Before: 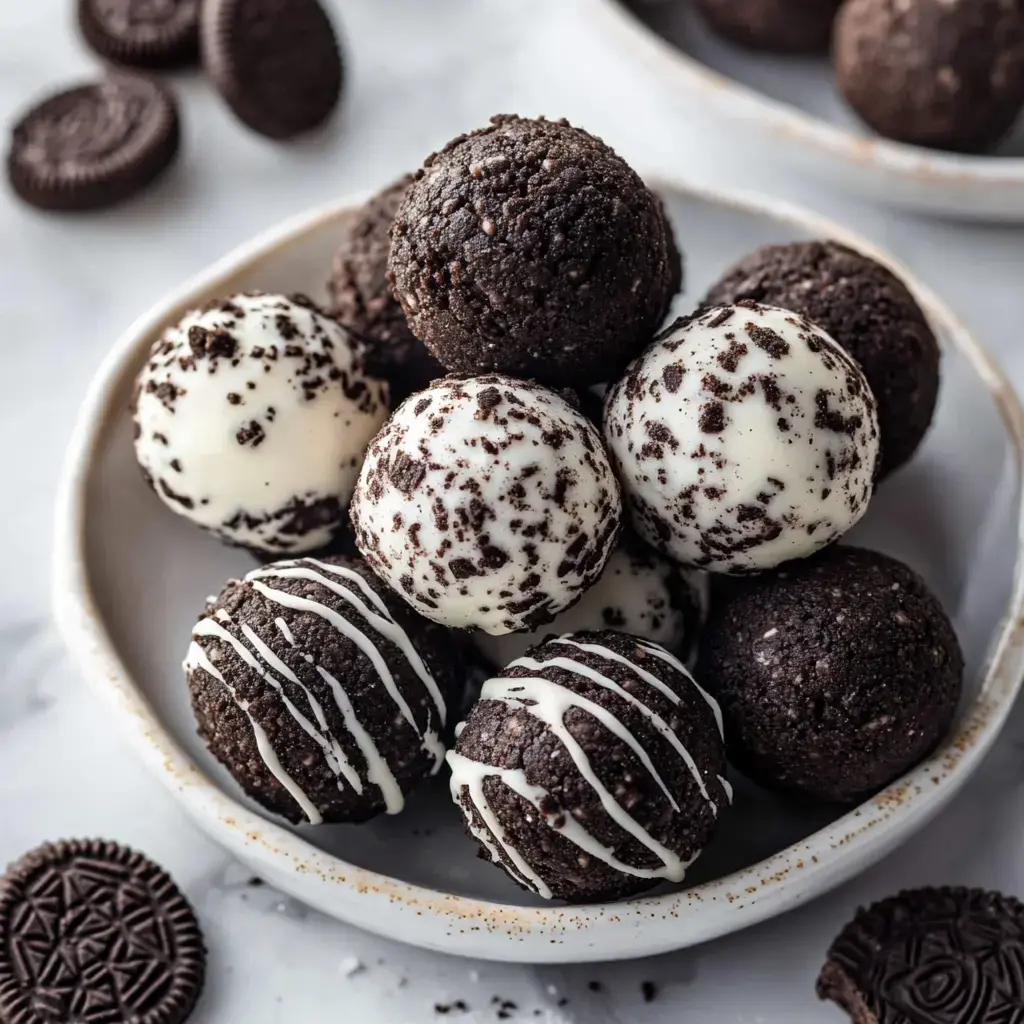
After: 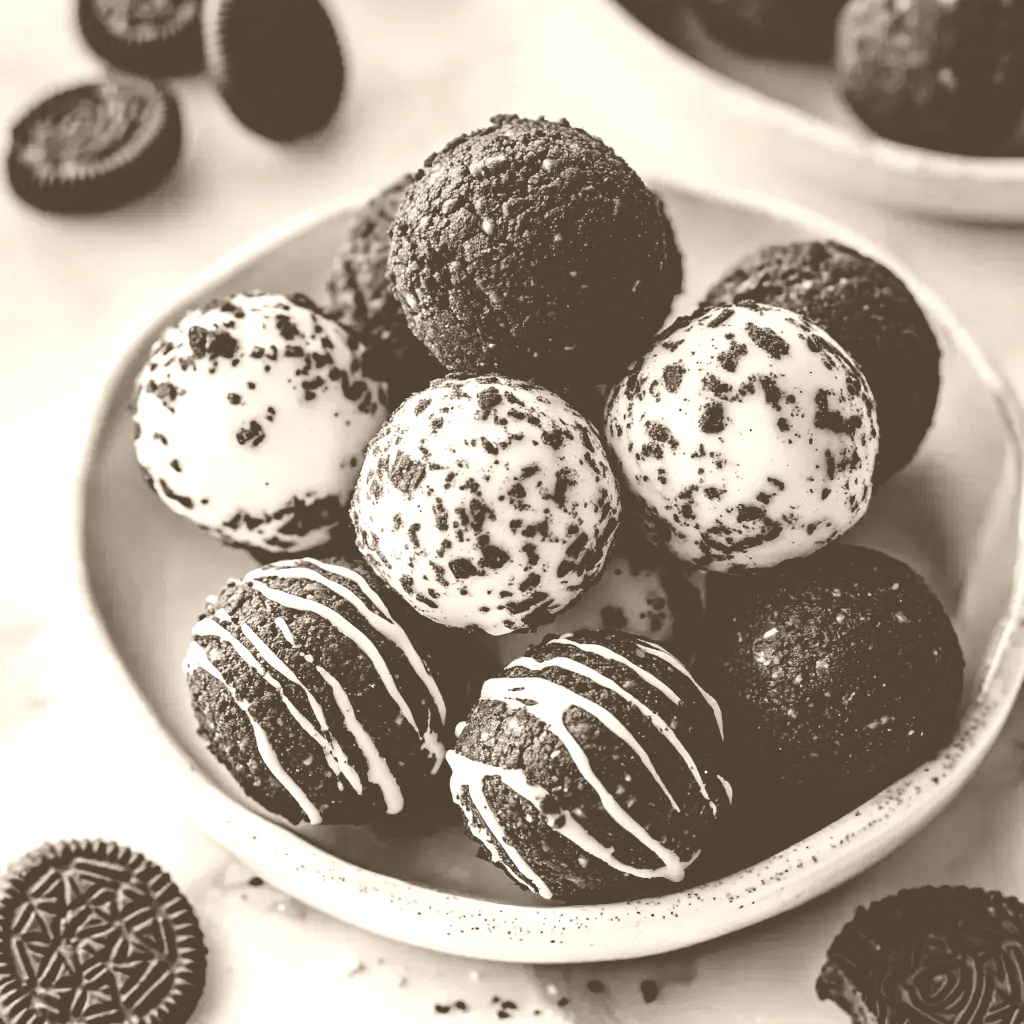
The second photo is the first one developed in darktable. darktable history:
white balance: red 1.08, blue 0.791
colorize: hue 34.49°, saturation 35.33%, source mix 100%, version 1
haze removal: compatibility mode true, adaptive false
graduated density: hue 238.83°, saturation 50%
filmic rgb: black relative exposure -7.75 EV, white relative exposure 4.4 EV, threshold 3 EV, target black luminance 0%, hardness 3.76, latitude 50.51%, contrast 1.074, highlights saturation mix 10%, shadows ↔ highlights balance -0.22%, color science v4 (2020), enable highlight reconstruction true
